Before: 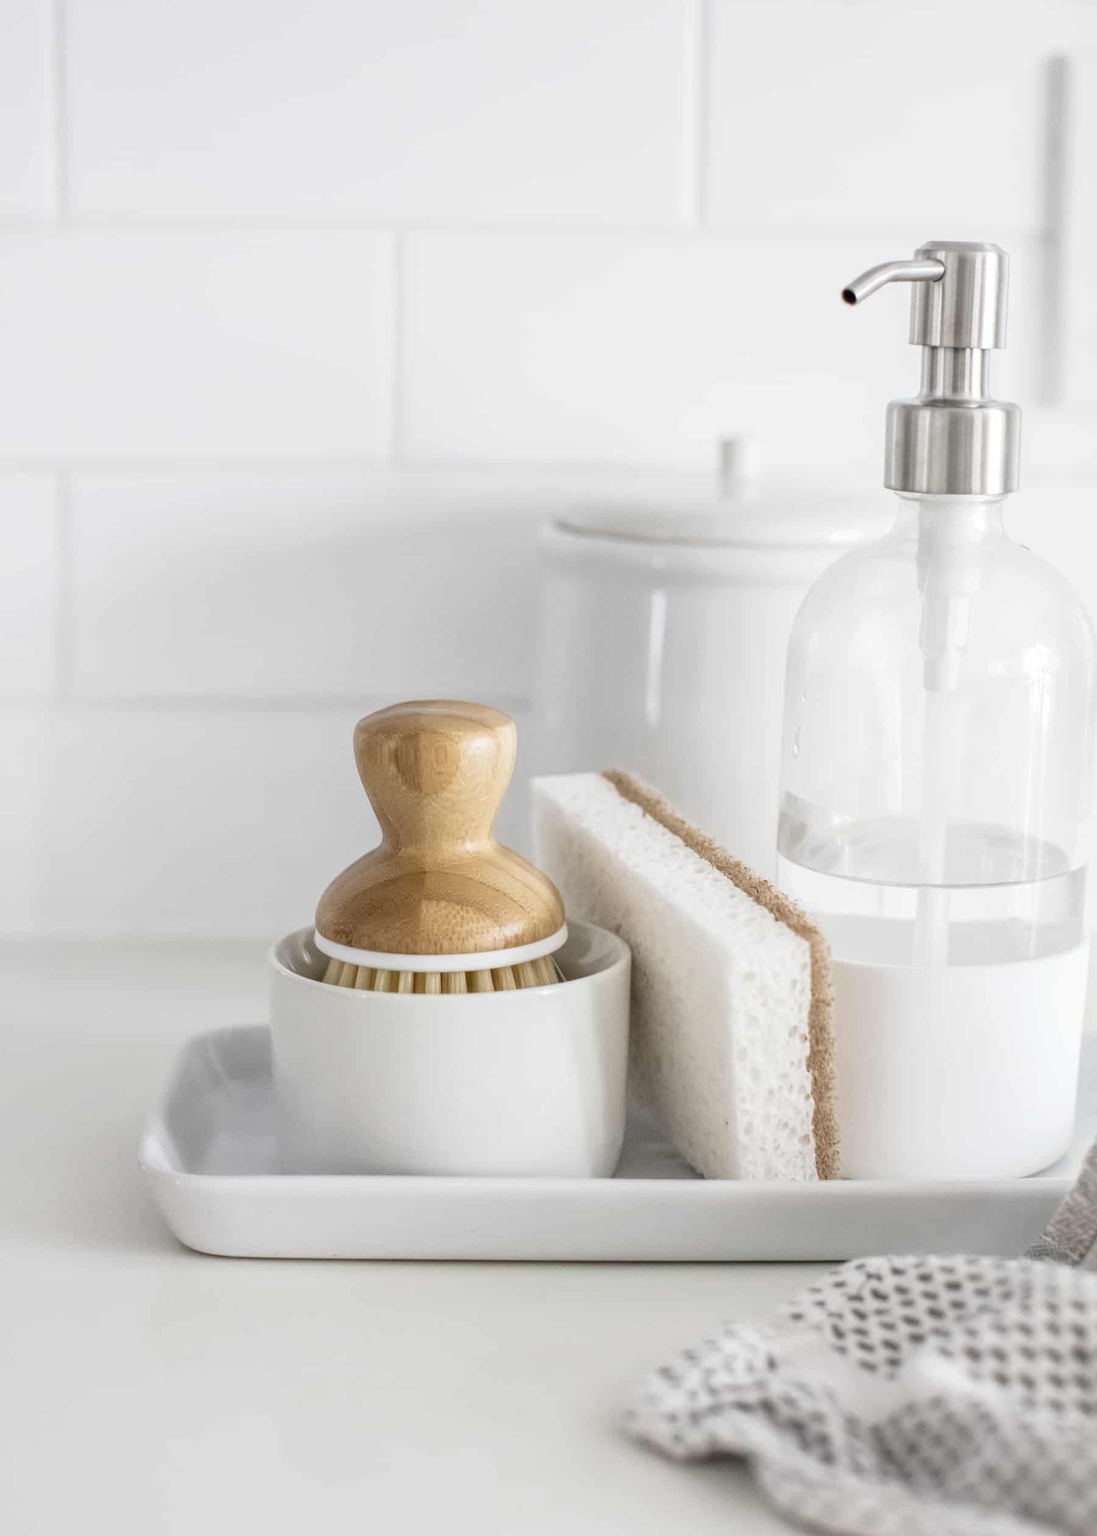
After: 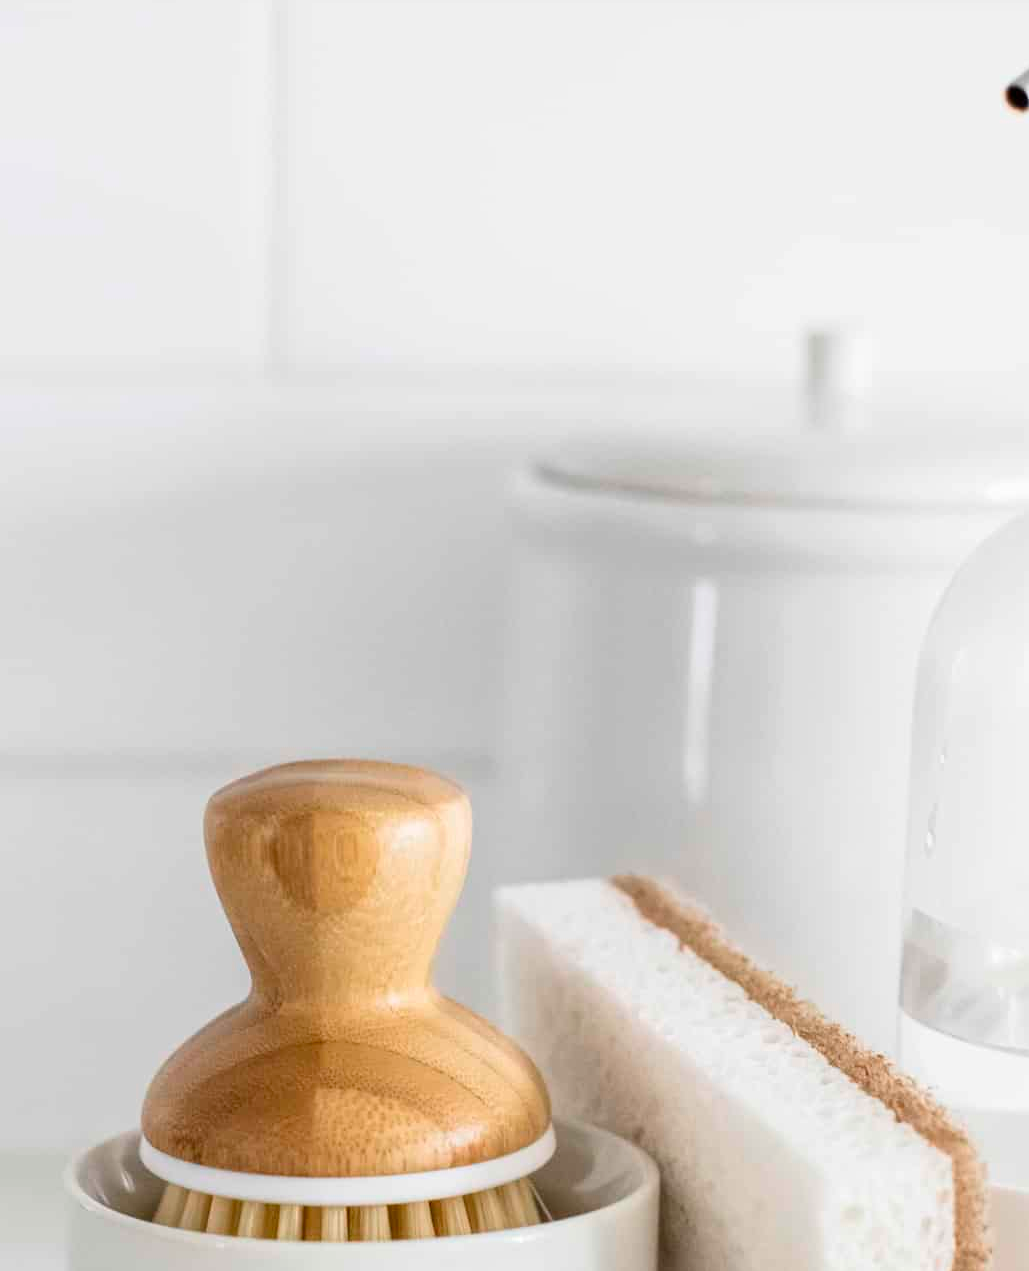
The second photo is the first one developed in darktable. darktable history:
crop: left 20.932%, top 15.471%, right 21.848%, bottom 34.081%
contrast brightness saturation: contrast 0.09, saturation 0.28
